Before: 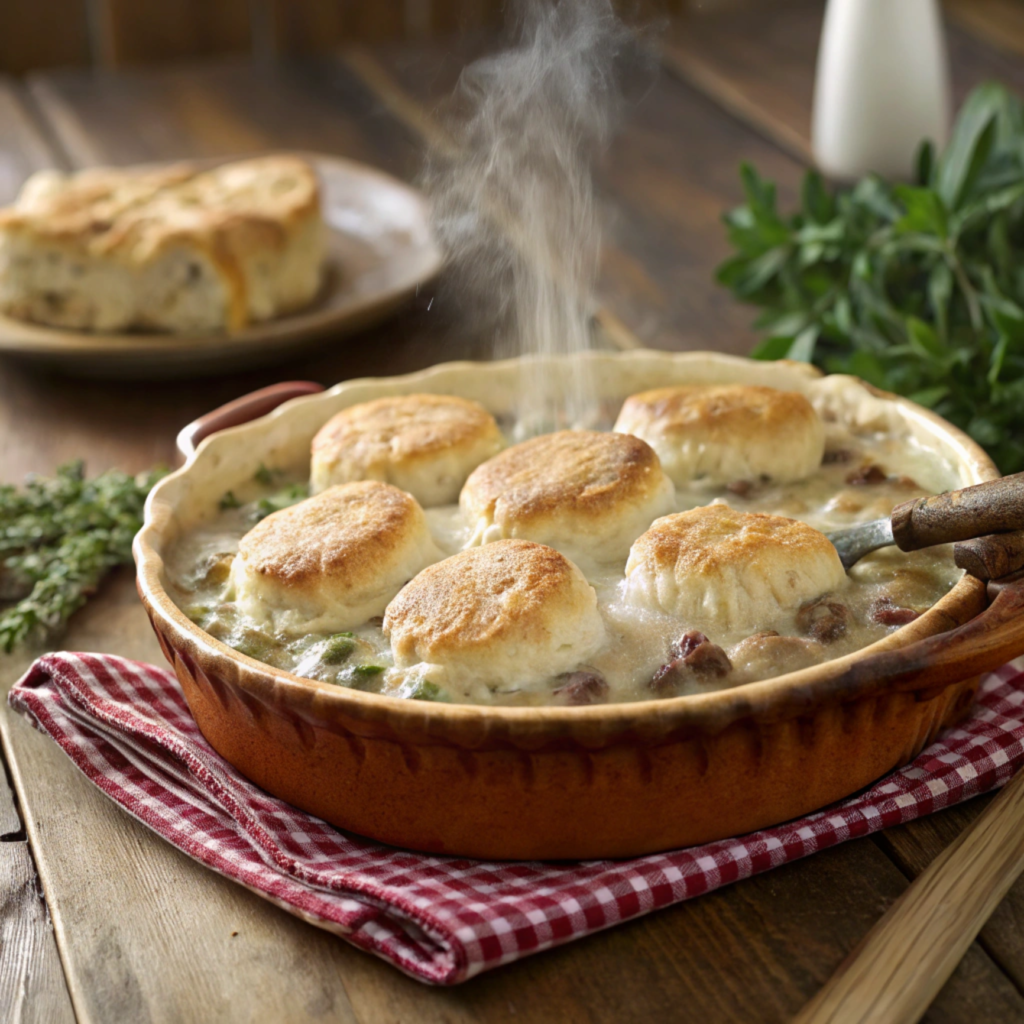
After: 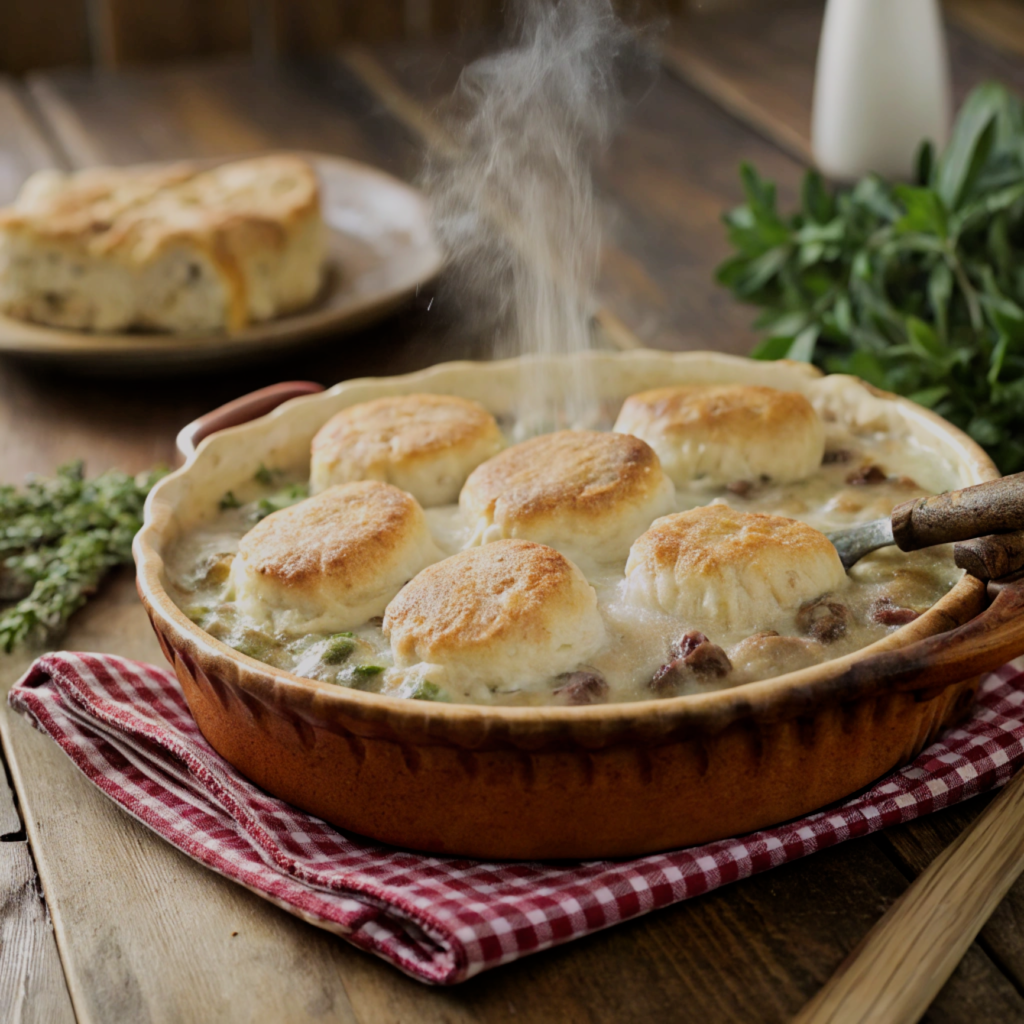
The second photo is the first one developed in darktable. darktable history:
filmic rgb: black relative exposure -7.42 EV, white relative exposure 4.81 EV, hardness 3.4
